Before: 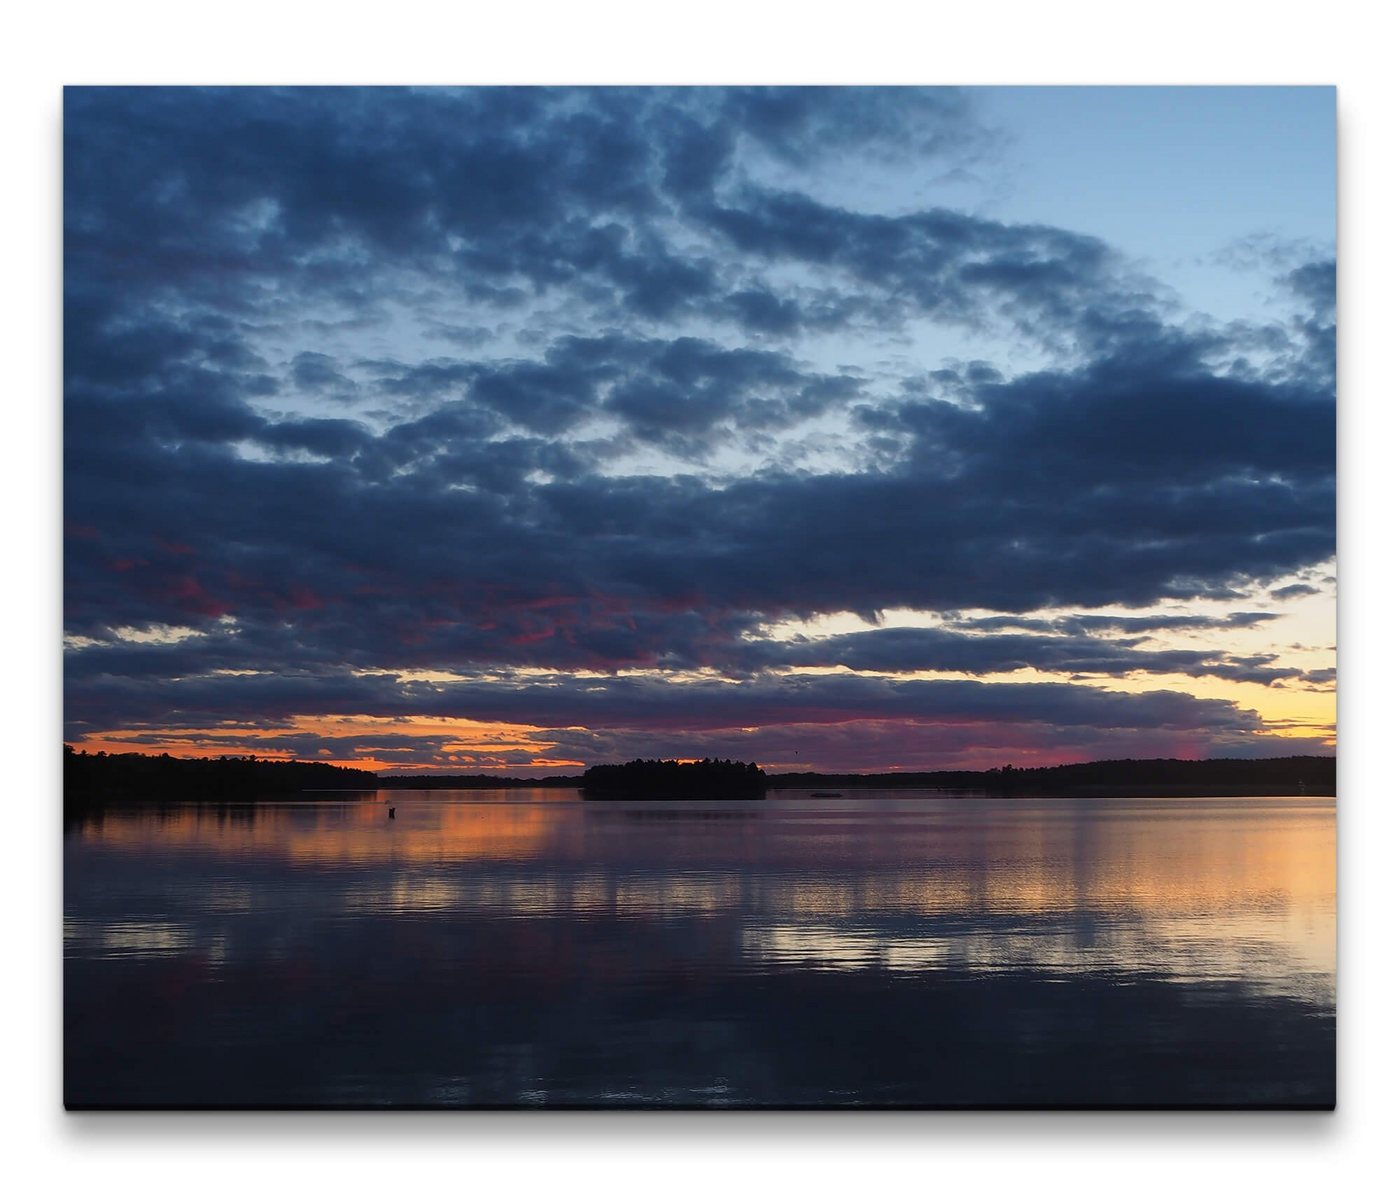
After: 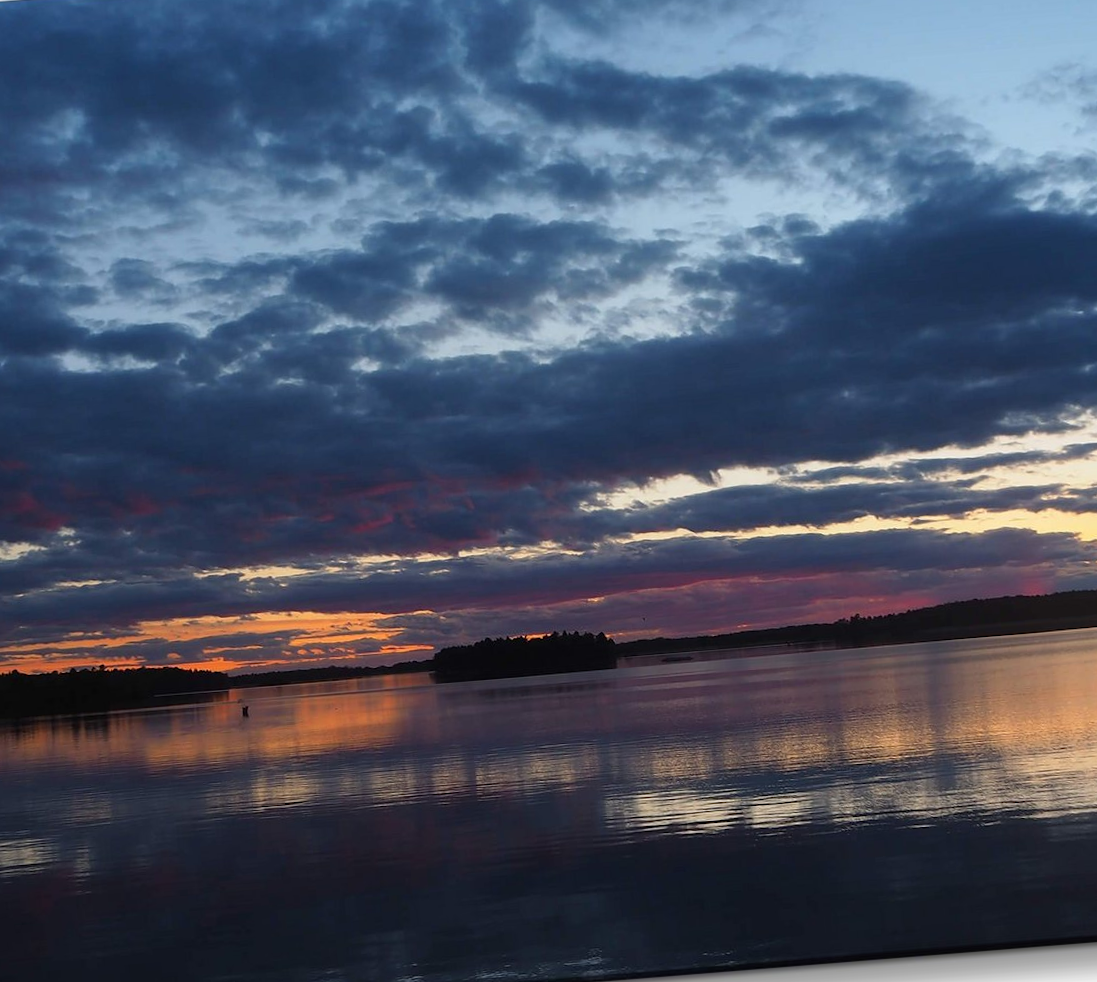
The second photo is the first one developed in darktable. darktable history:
crop: left 9.807%, top 6.259%, right 7.334%, bottom 2.177%
rotate and perspective: rotation -4.57°, crop left 0.054, crop right 0.944, crop top 0.087, crop bottom 0.914
